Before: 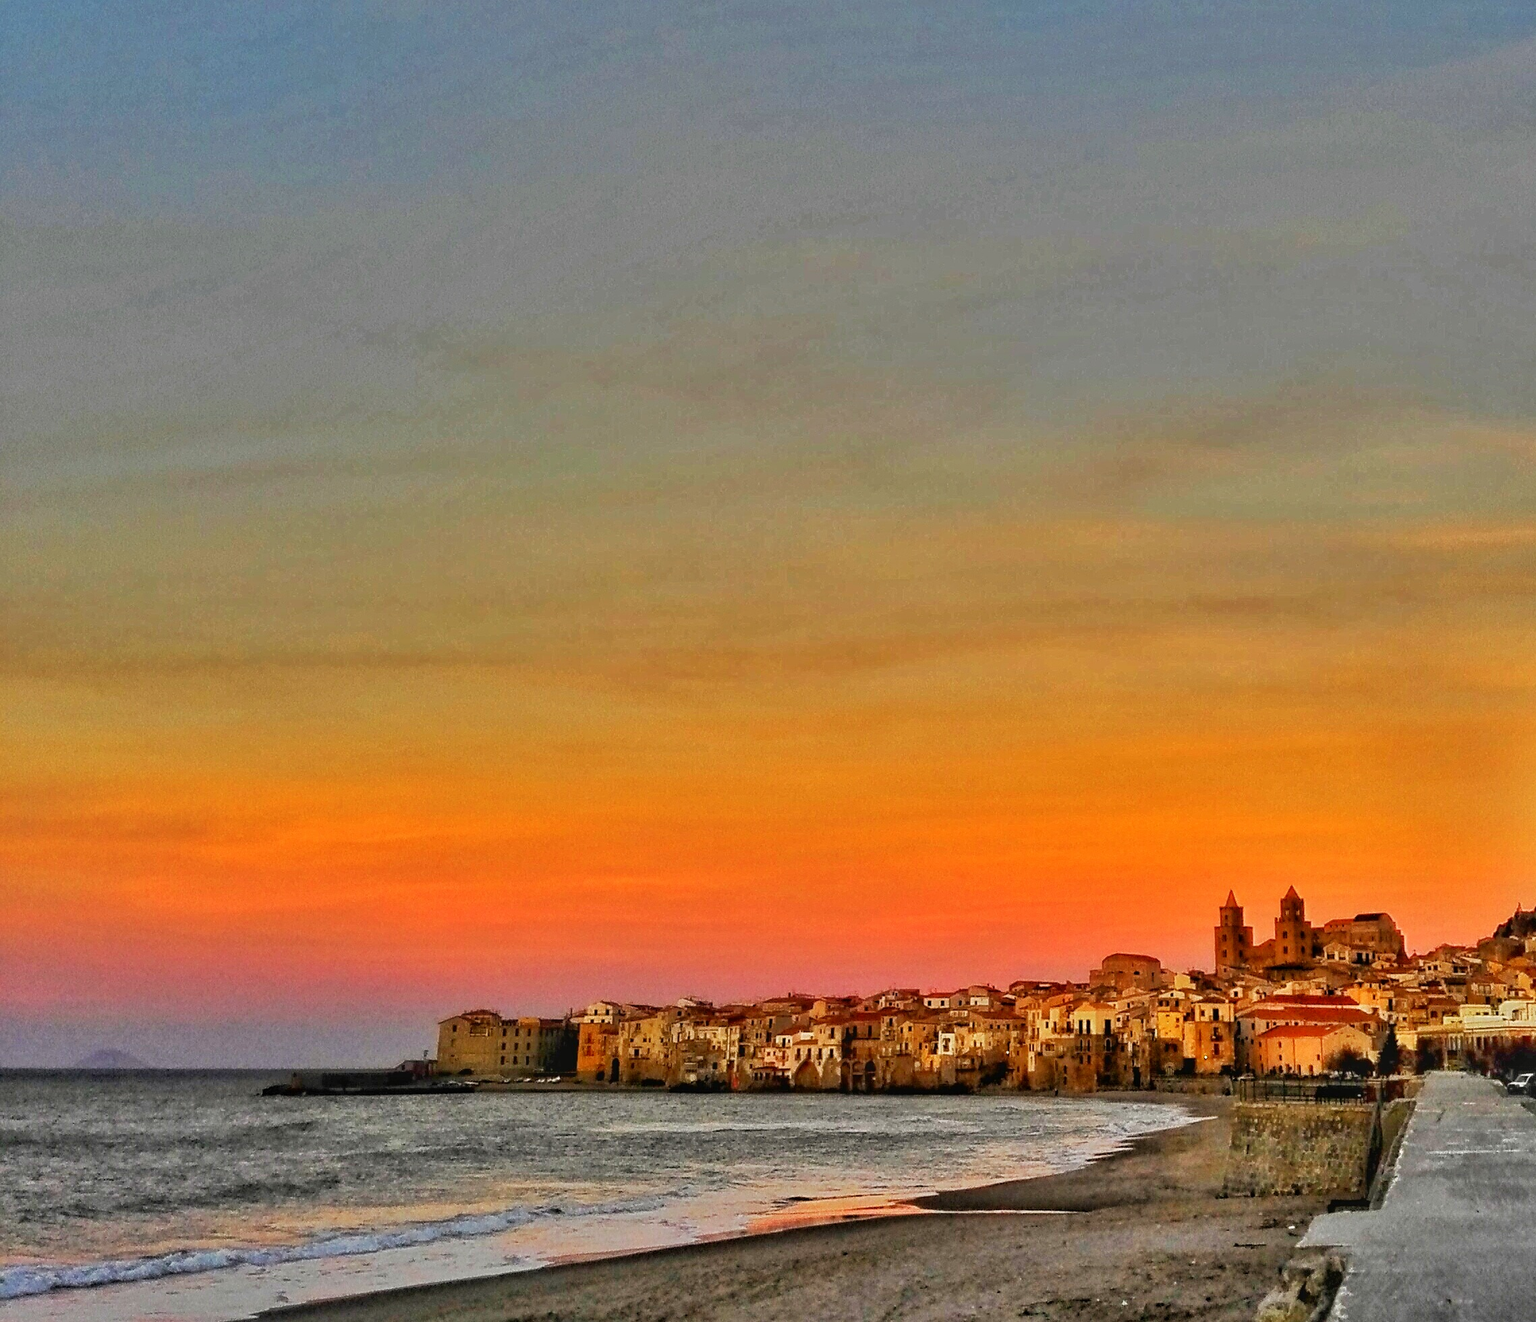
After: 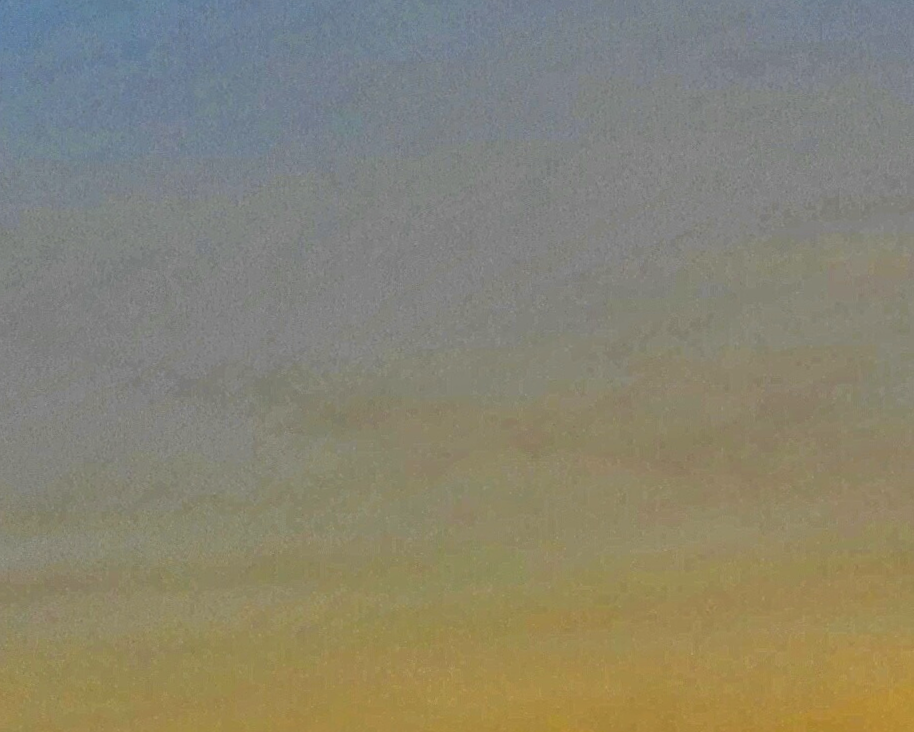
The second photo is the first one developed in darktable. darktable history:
crop: left 15.452%, top 5.459%, right 43.956%, bottom 56.62%
color contrast: green-magenta contrast 0.85, blue-yellow contrast 1.25, unbound 0
white balance: emerald 1
rotate and perspective: rotation -0.45°, automatic cropping original format, crop left 0.008, crop right 0.992, crop top 0.012, crop bottom 0.988
